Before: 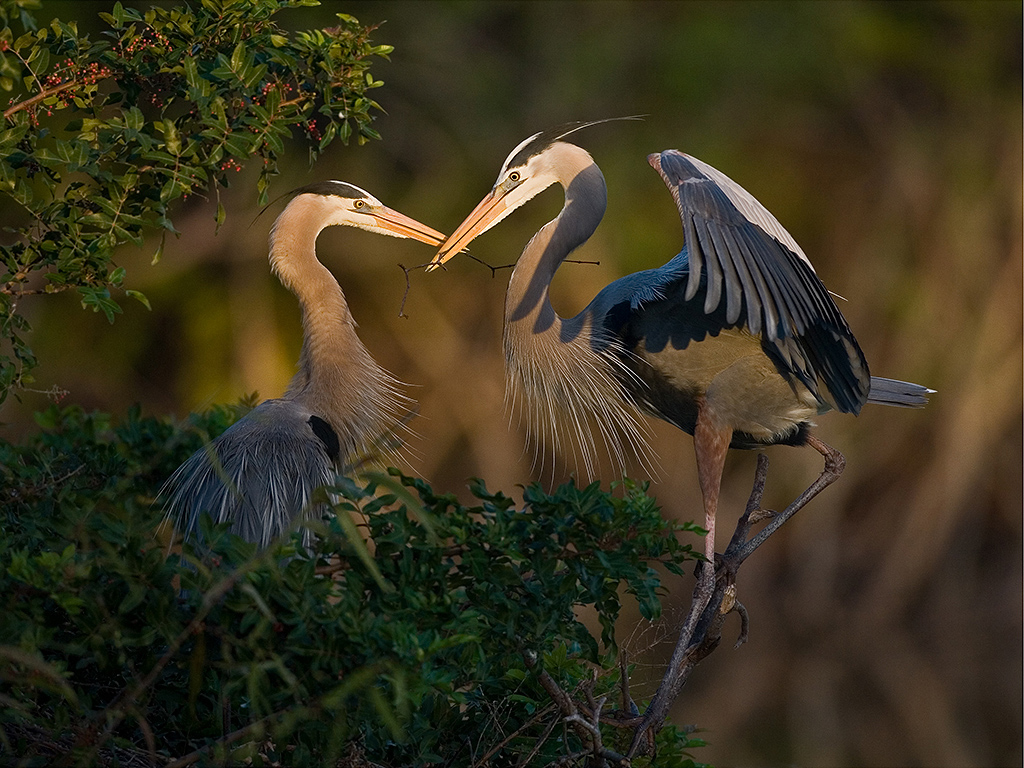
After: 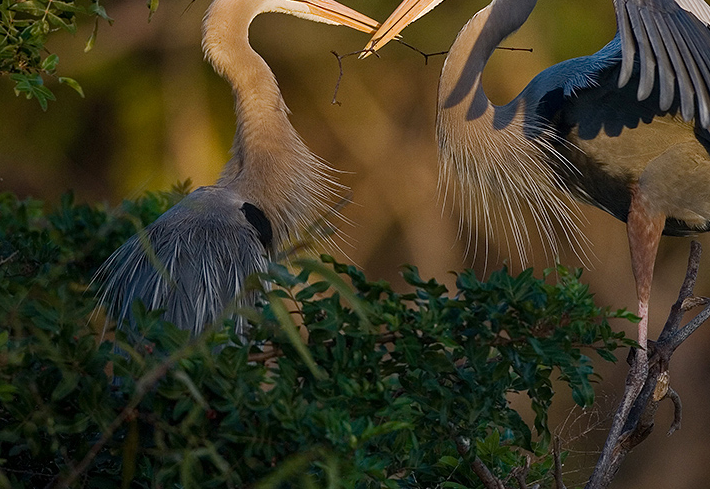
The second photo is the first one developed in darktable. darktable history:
base curve: curves: ch0 [(0, 0) (0.235, 0.266) (0.503, 0.496) (0.786, 0.72) (1, 1)], preserve colors none
crop: left 6.63%, top 27.812%, right 24.012%, bottom 8.387%
